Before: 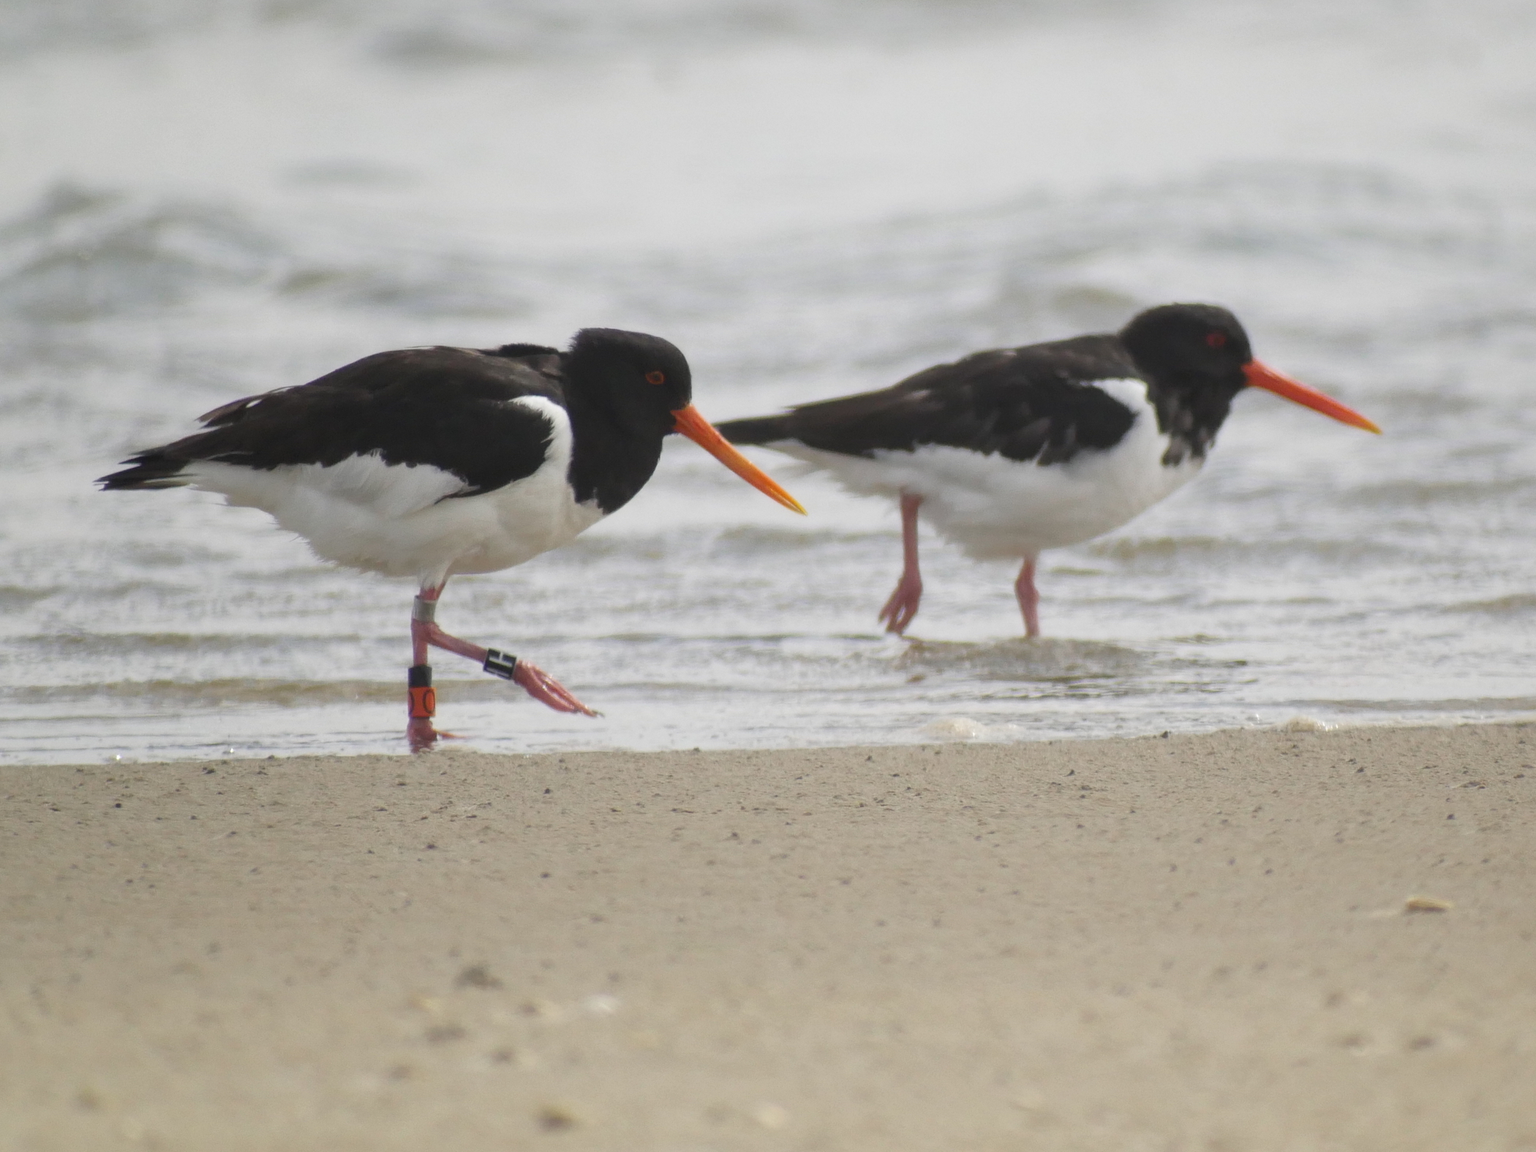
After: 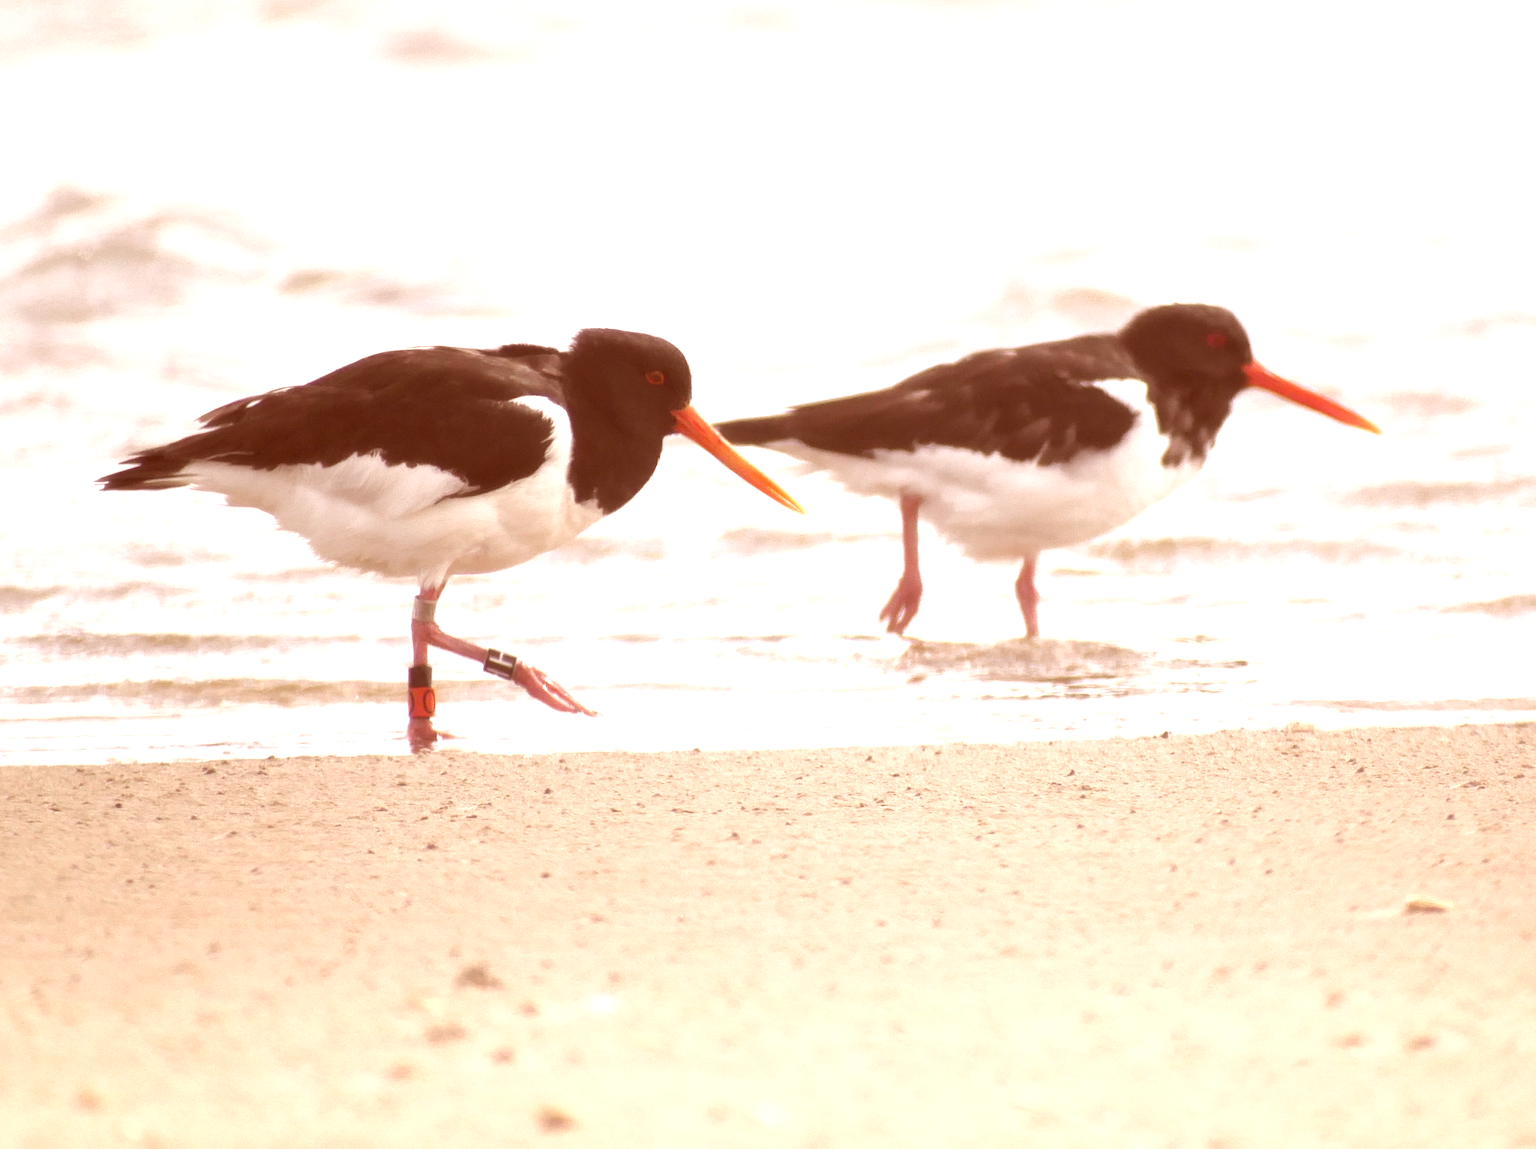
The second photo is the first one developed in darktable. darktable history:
crop: top 0.032%, bottom 0.183%
color correction: highlights a* 9.54, highlights b* 8.72, shadows a* 39.28, shadows b* 39.67, saturation 0.808
haze removal: strength -0.105, compatibility mode true, adaptive false
levels: levels [0, 0.43, 0.859]
shadows and highlights: shadows 25.59, highlights -24.8
exposure: black level correction 0, exposure 0.696 EV, compensate highlight preservation false
